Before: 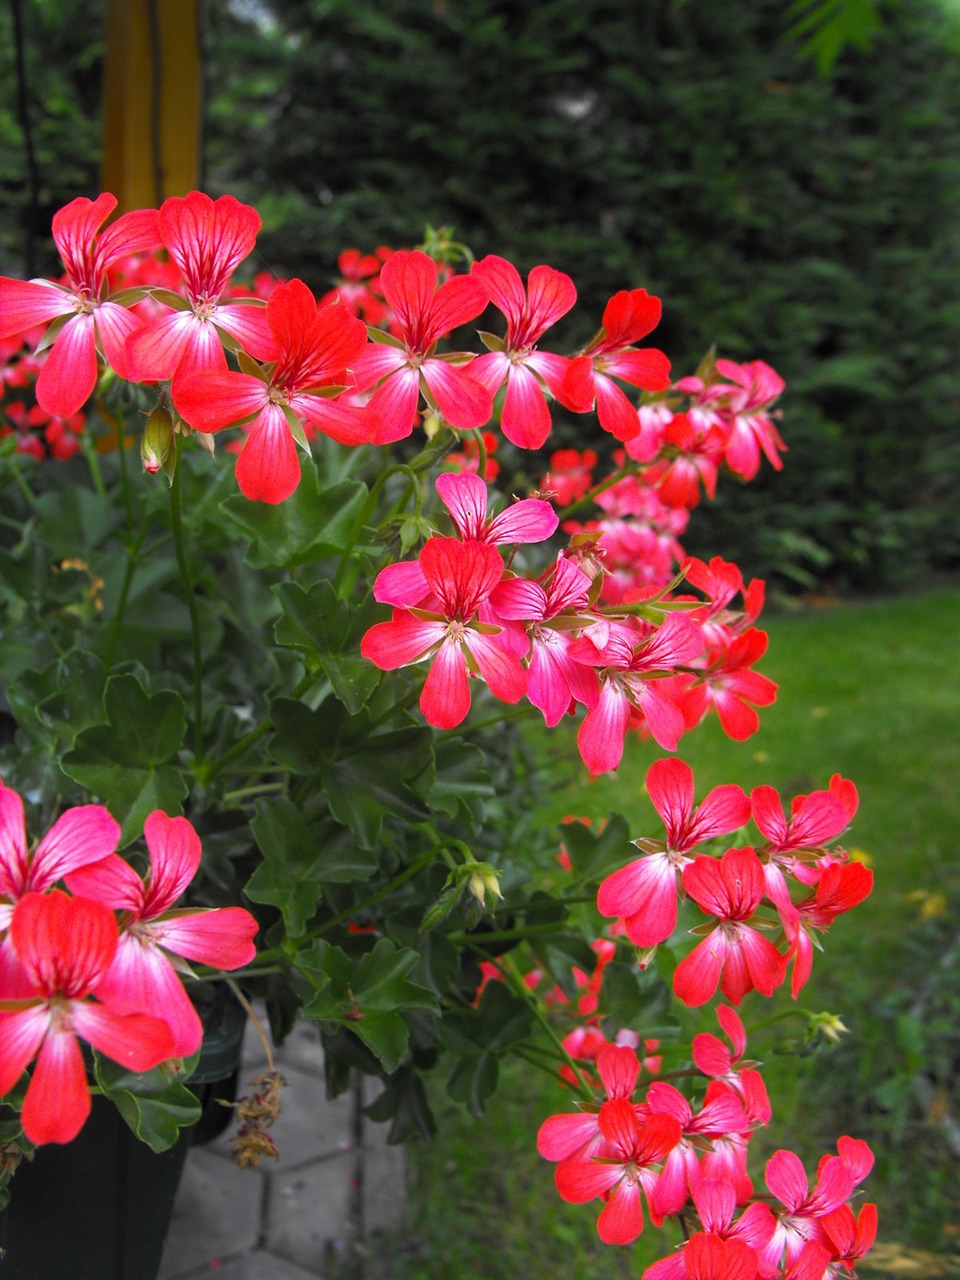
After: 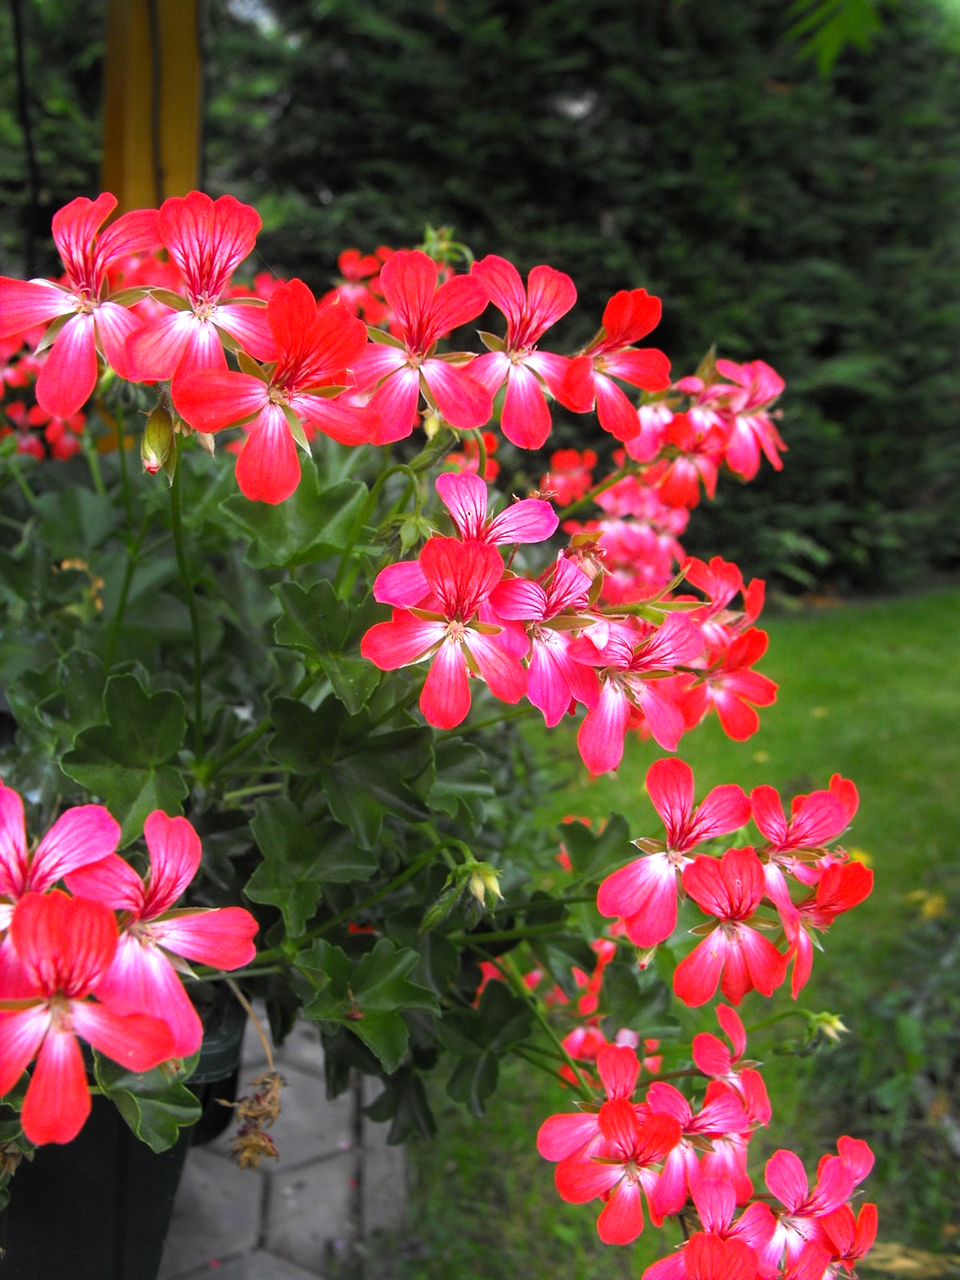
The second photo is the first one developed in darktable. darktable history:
tone equalizer: -8 EV -0.395 EV, -7 EV -0.355 EV, -6 EV -0.355 EV, -5 EV -0.217 EV, -3 EV 0.218 EV, -2 EV 0.354 EV, -1 EV 0.399 EV, +0 EV 0.432 EV
